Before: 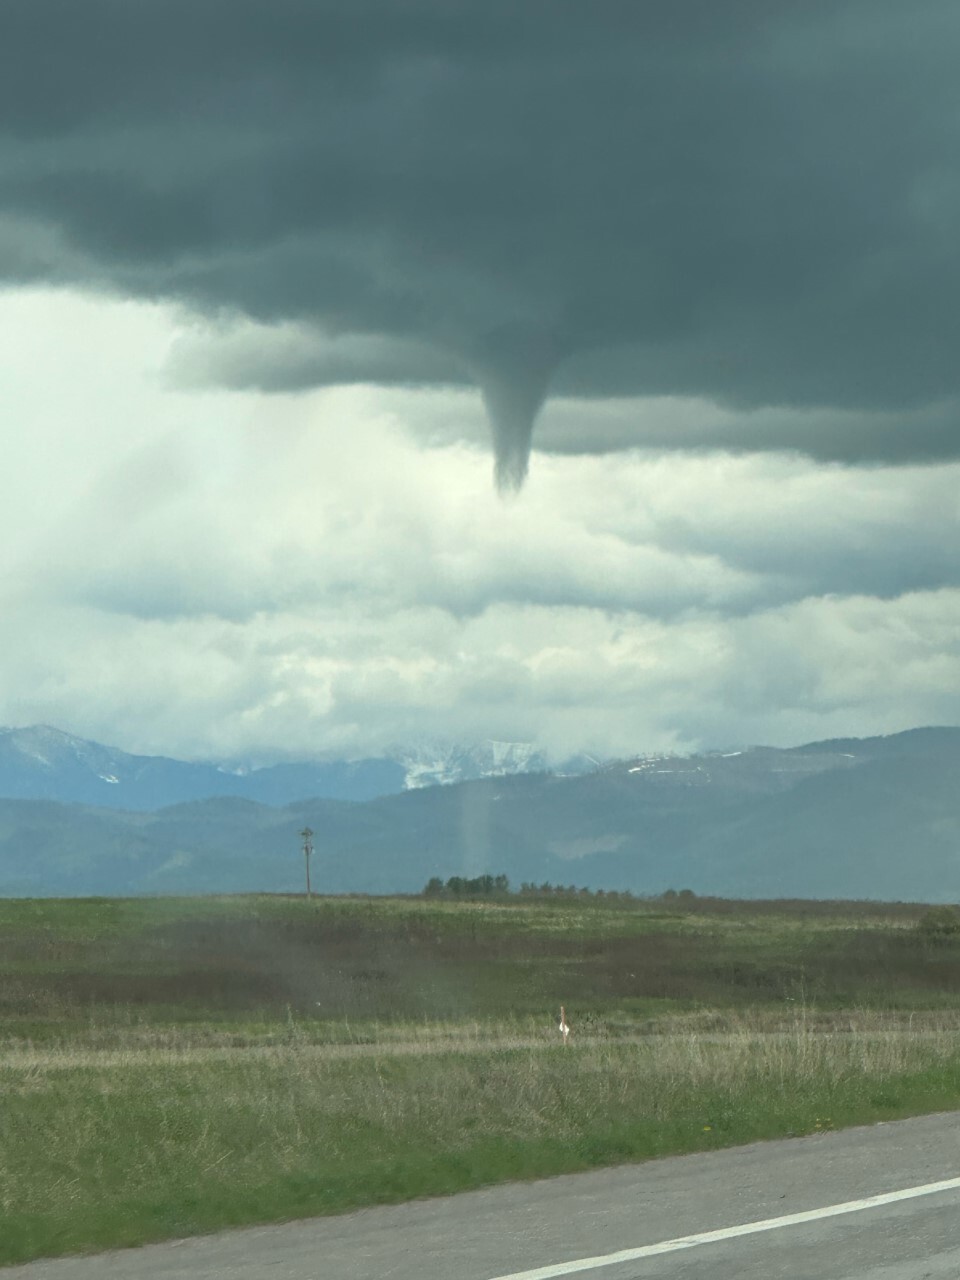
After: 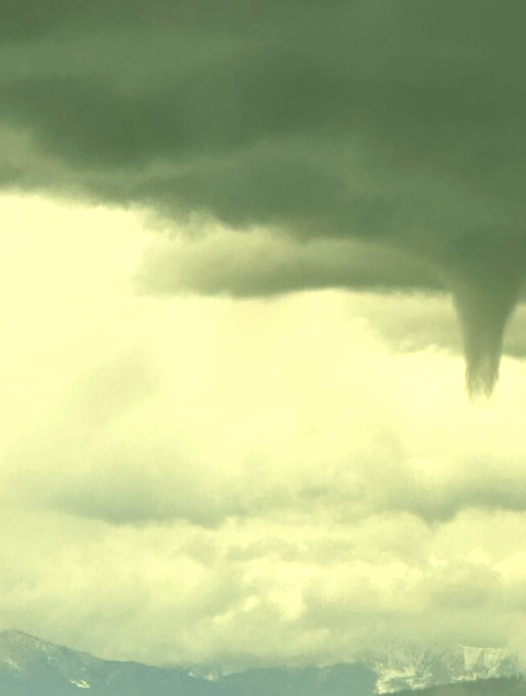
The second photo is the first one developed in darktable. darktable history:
local contrast: mode bilateral grid, contrast 21, coarseness 50, detail 119%, midtone range 0.2
crop and rotate: left 3.033%, top 7.43%, right 42.128%, bottom 38.163%
color balance rgb: shadows lift › chroma 2.047%, shadows lift › hue 215.16°, perceptual saturation grading › global saturation 0.08%, perceptual saturation grading › highlights -9.716%, perceptual saturation grading › mid-tones 18.079%, perceptual saturation grading › shadows 28.856%, perceptual brilliance grading › highlights 8.431%, perceptual brilliance grading › mid-tones 4.319%, perceptual brilliance grading › shadows 2.284%
color correction: highlights a* 0.096, highlights b* 29.19, shadows a* -0.234, shadows b* 21.63
